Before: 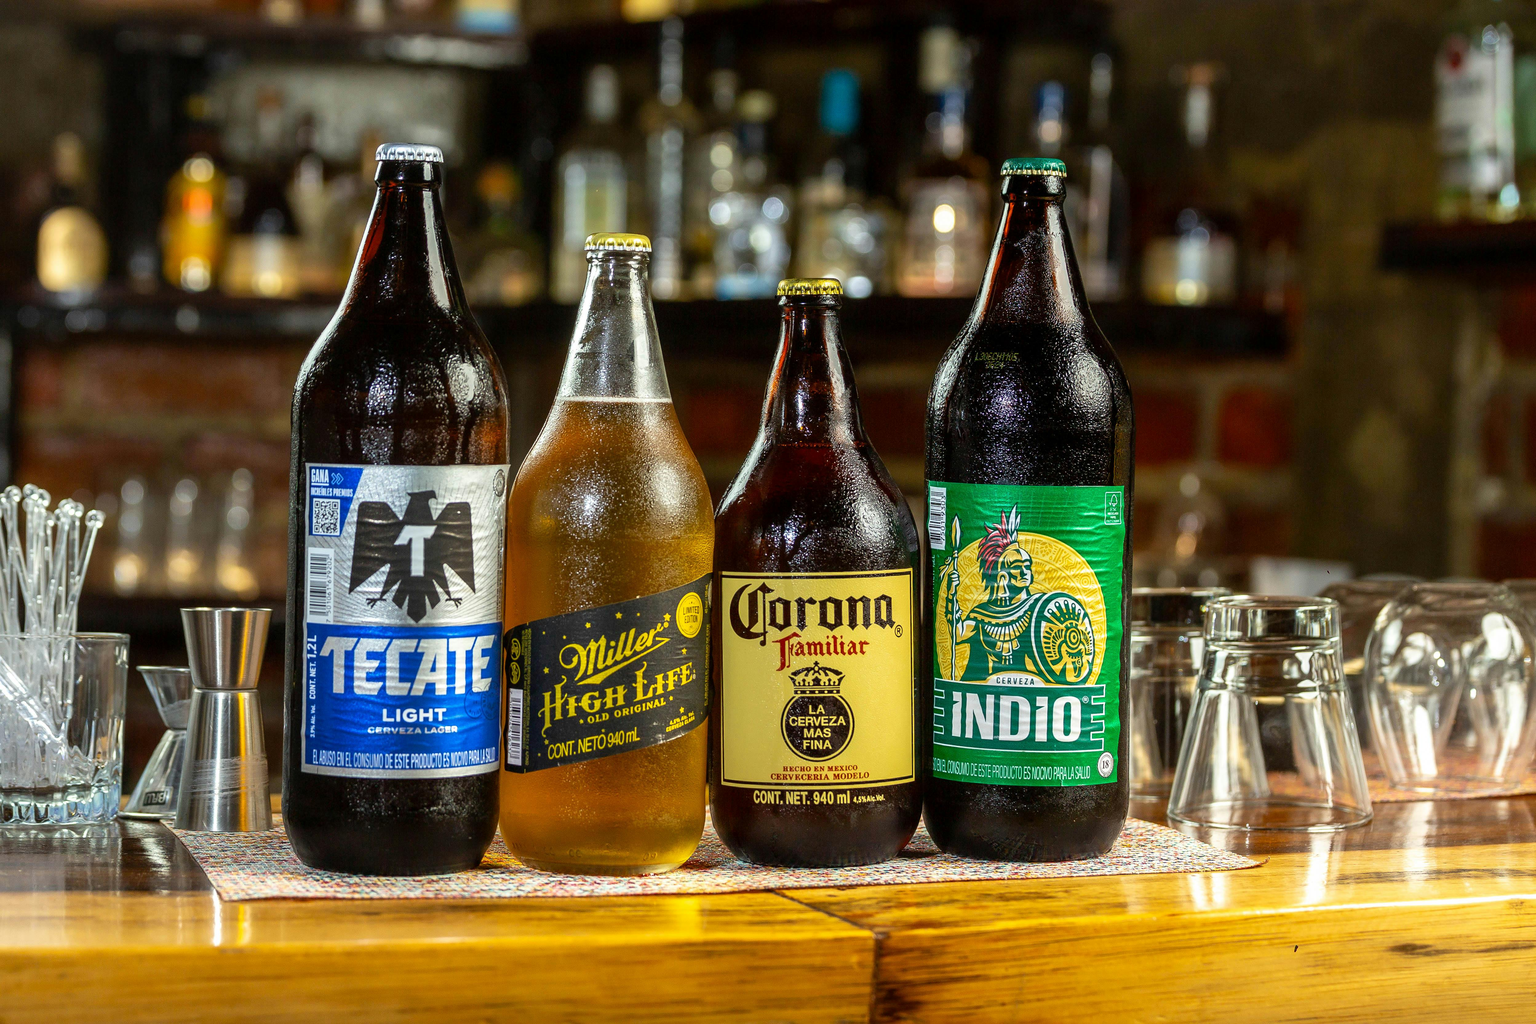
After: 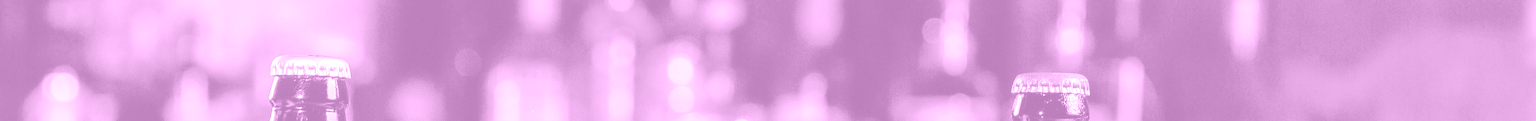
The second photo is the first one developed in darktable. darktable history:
exposure: black level correction 0.009, exposure 1.425 EV, compensate highlight preservation false
colorize: hue 331.2°, saturation 69%, source mix 30.28%, lightness 69.02%, version 1
crop and rotate: left 9.644%, top 9.491%, right 6.021%, bottom 80.509%
